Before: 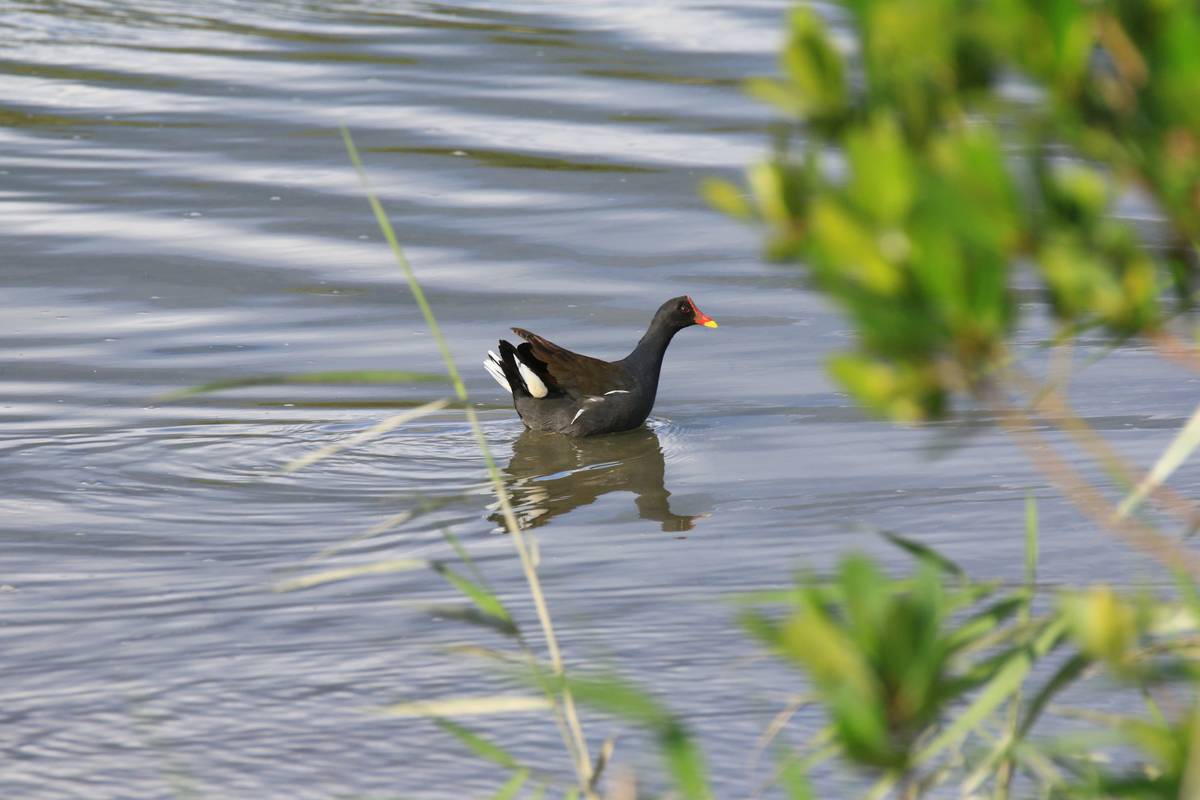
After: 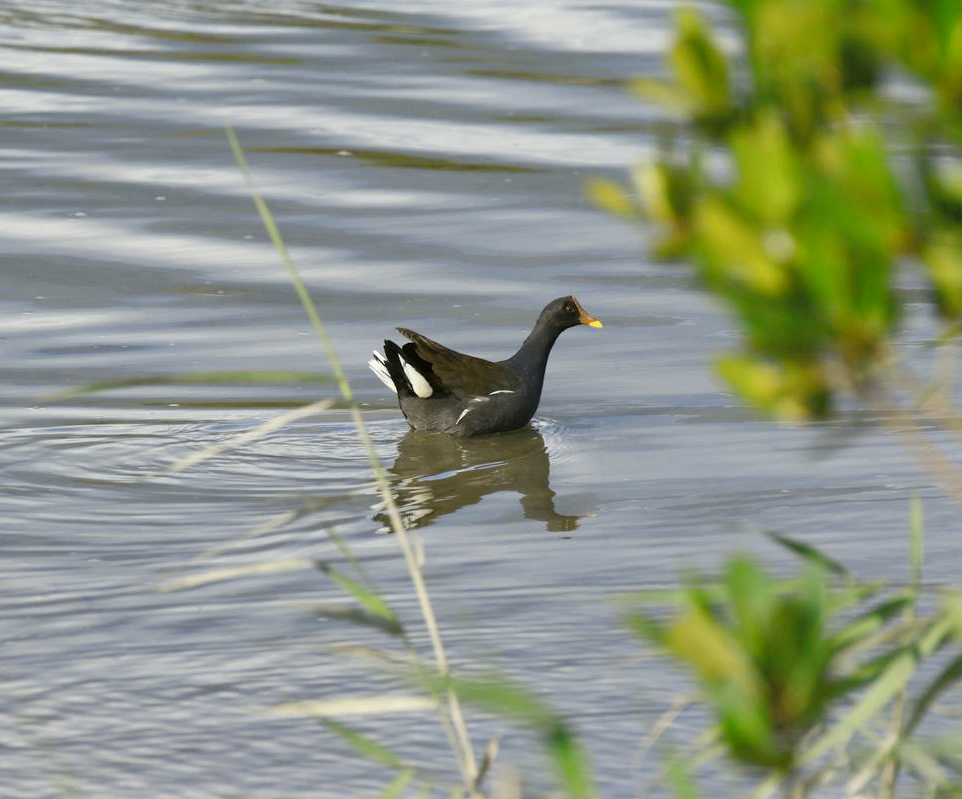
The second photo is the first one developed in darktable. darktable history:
tone curve: curves: ch1 [(0, 0) (0.173, 0.145) (0.467, 0.477) (0.808, 0.611) (1, 1)]; ch2 [(0, 0) (0.255, 0.314) (0.498, 0.509) (0.694, 0.64) (1, 1)], color space Lab, independent channels, preserve colors none
crop and rotate: left 9.597%, right 10.195%
color balance rgb: perceptual saturation grading › global saturation 35%, perceptual saturation grading › highlights -30%, perceptual saturation grading › shadows 35%, perceptual brilliance grading › global brilliance 3%, perceptual brilliance grading › highlights -3%, perceptual brilliance grading › shadows 3%
